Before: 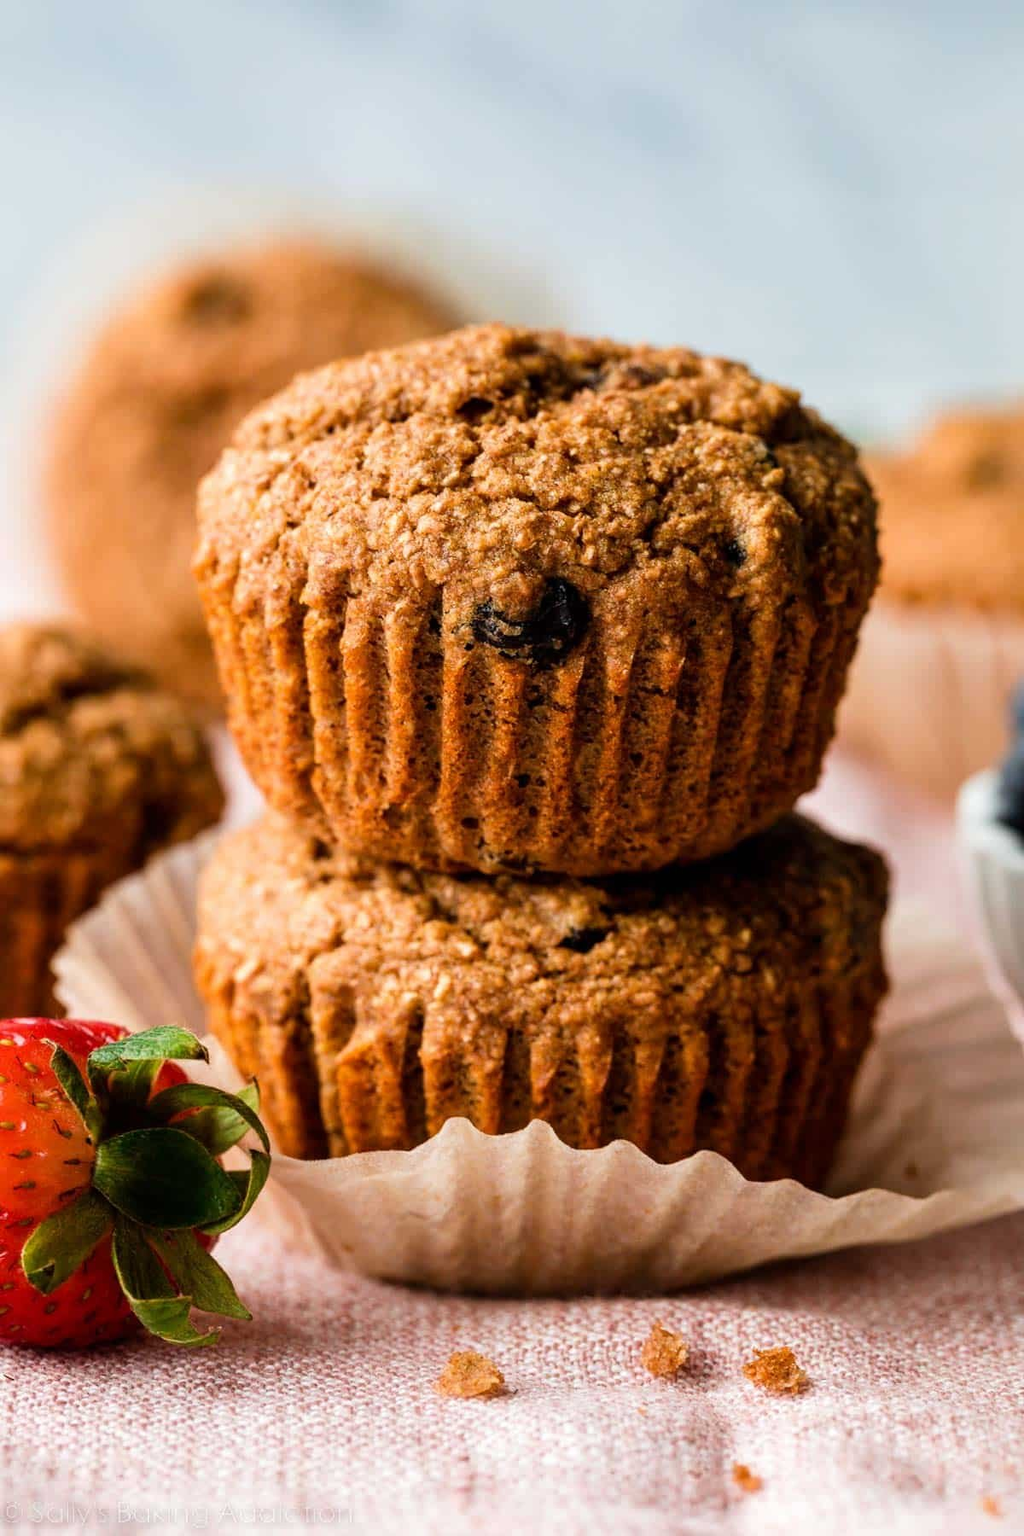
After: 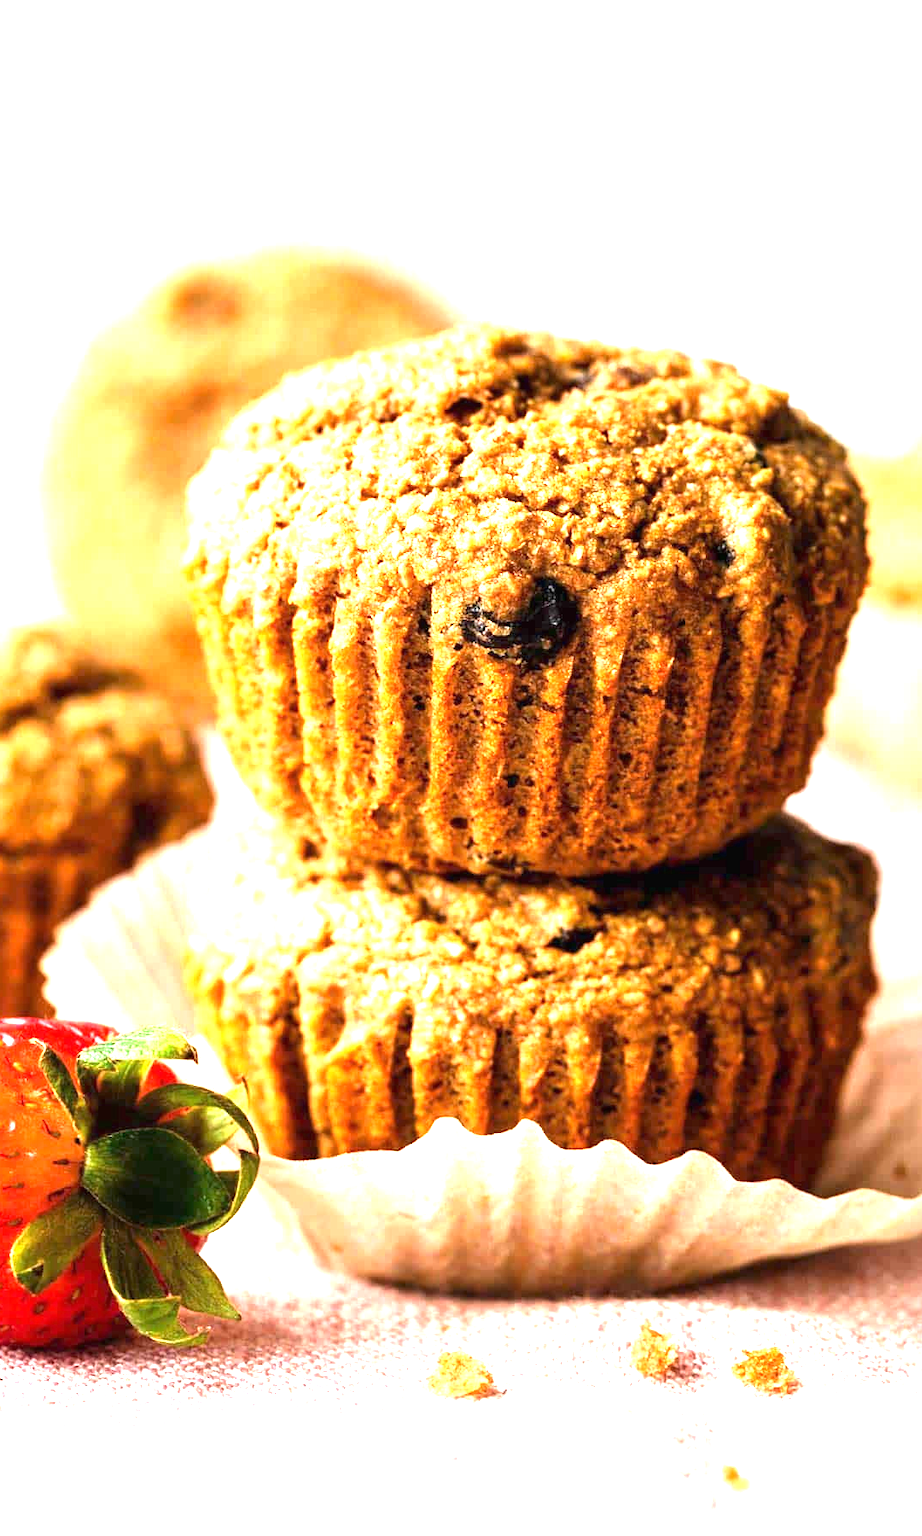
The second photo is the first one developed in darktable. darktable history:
crop and rotate: left 1.088%, right 8.807%
rgb levels: preserve colors max RGB
exposure: black level correction 0, exposure 1.9 EV, compensate highlight preservation false
